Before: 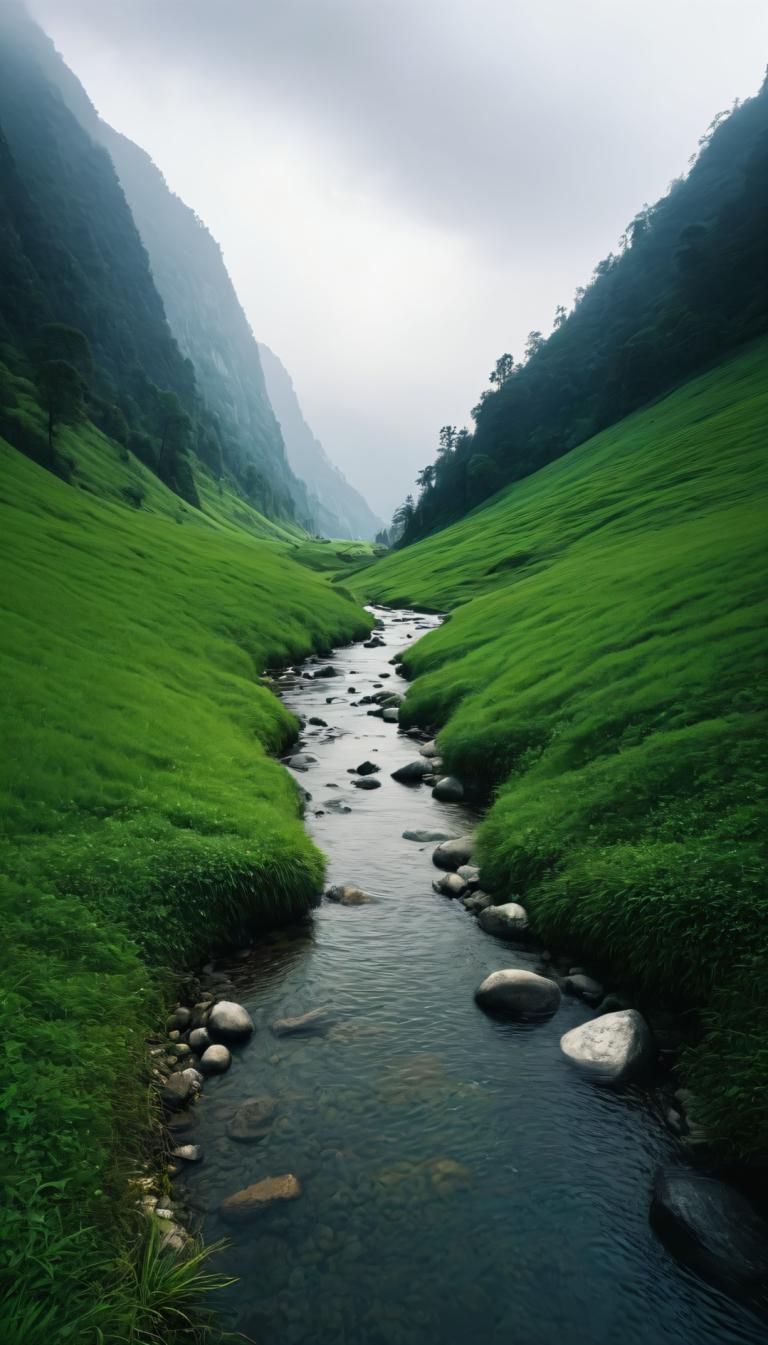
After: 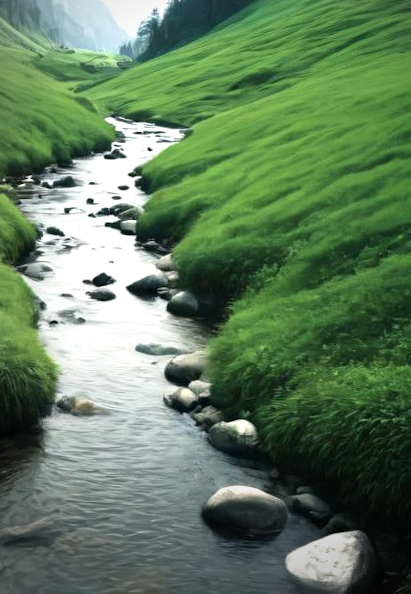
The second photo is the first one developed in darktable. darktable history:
crop: left 35.03%, top 36.625%, right 14.663%, bottom 20.057%
rotate and perspective: rotation 2.17°, automatic cropping off
vignetting: fall-off start 73.57%, center (0.22, -0.235)
exposure: black level correction 0.001, exposure 0.955 EV, compensate exposure bias true, compensate highlight preservation false
velvia: strength 15%
color balance rgb: global vibrance 0.5%
color correction: saturation 0.8
